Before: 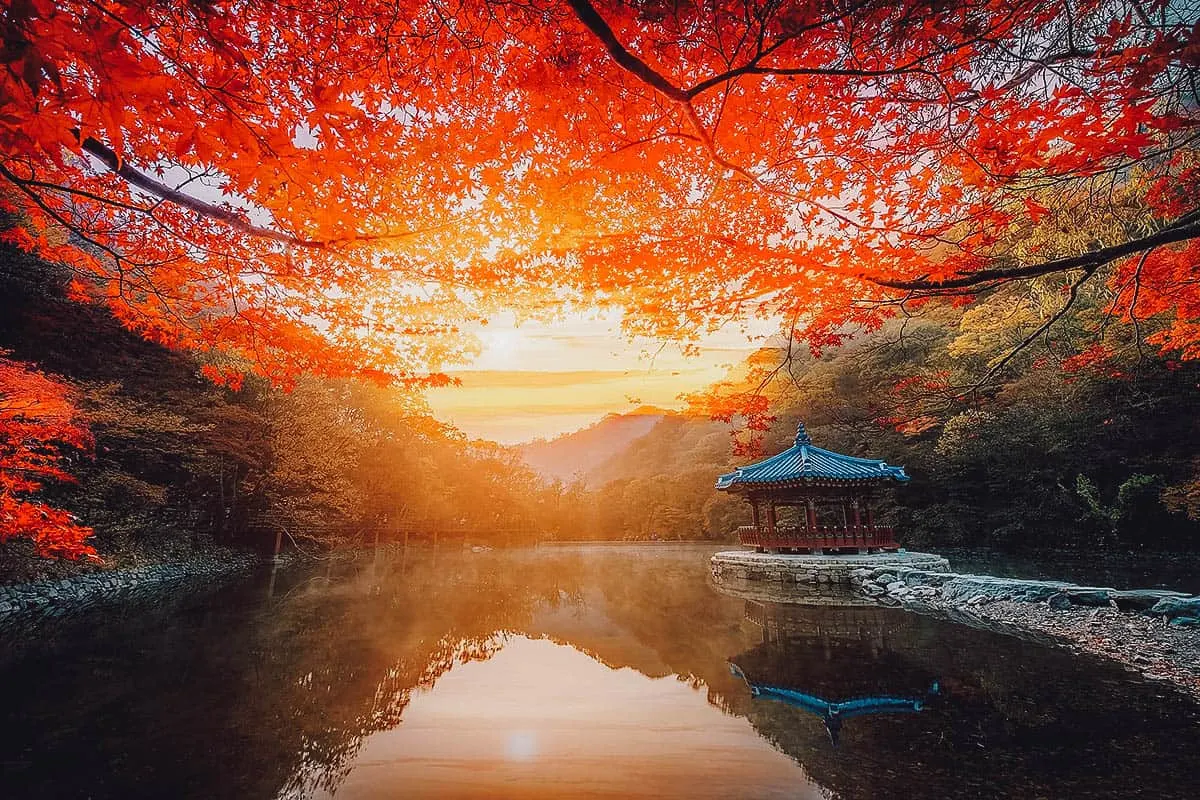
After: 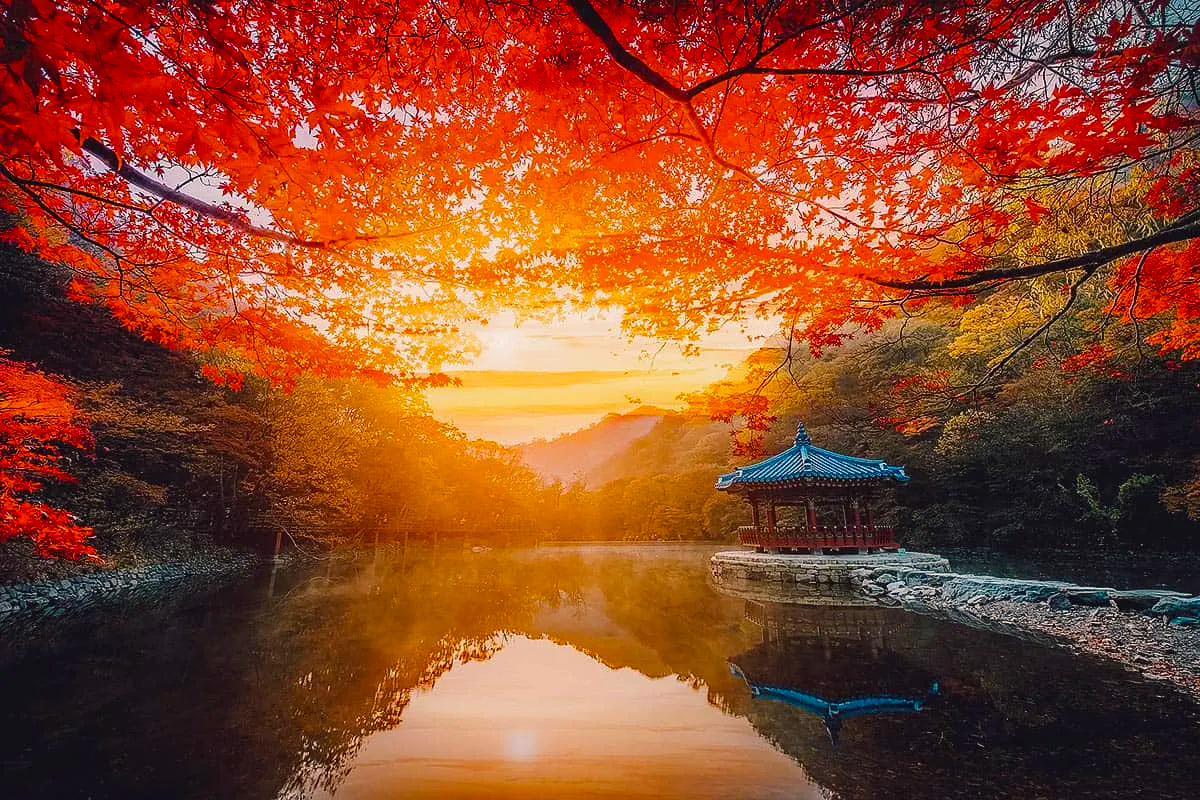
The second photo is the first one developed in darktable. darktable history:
color balance rgb: highlights gain › chroma 1.747%, highlights gain › hue 56.55°, perceptual saturation grading › global saturation 30.655%, global vibrance 11.102%
